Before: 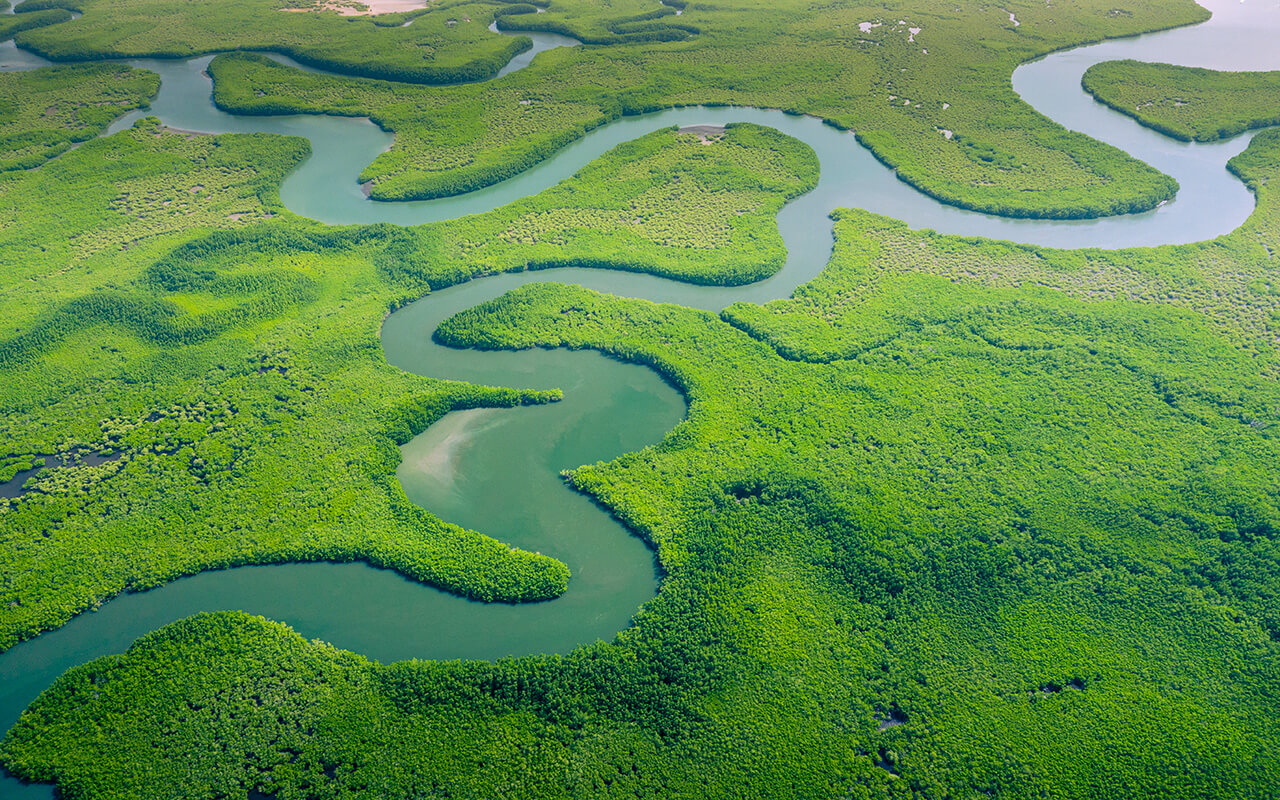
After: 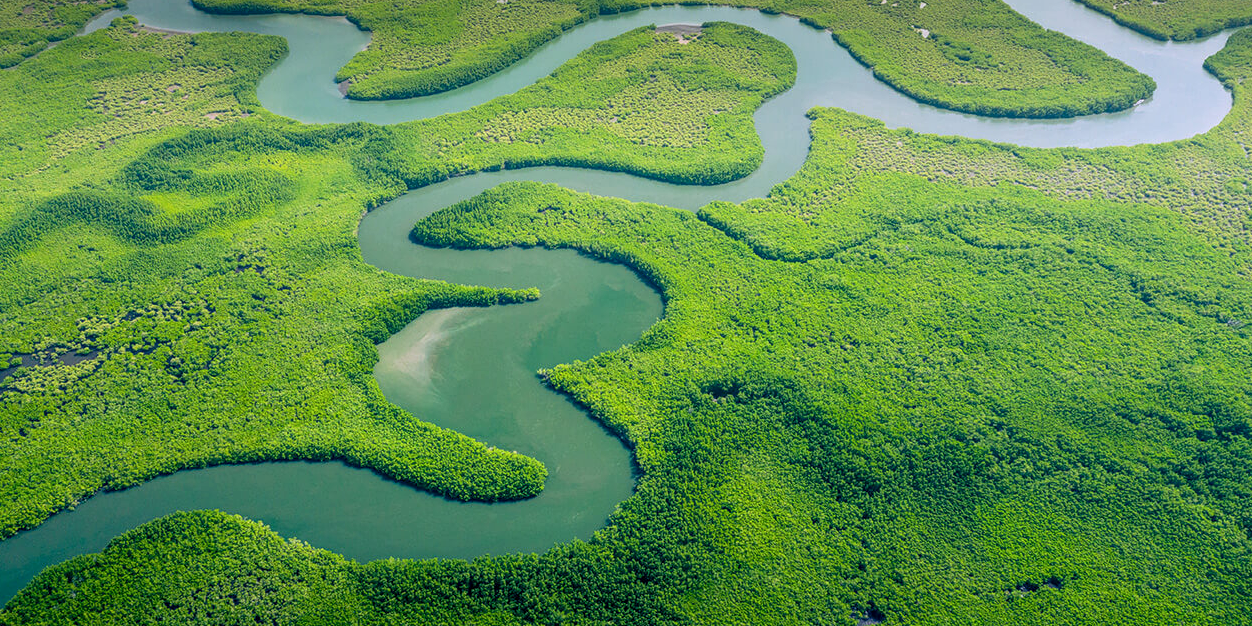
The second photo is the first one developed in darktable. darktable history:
crop and rotate: left 1.833%, top 12.715%, right 0.31%, bottom 9.027%
local contrast: on, module defaults
